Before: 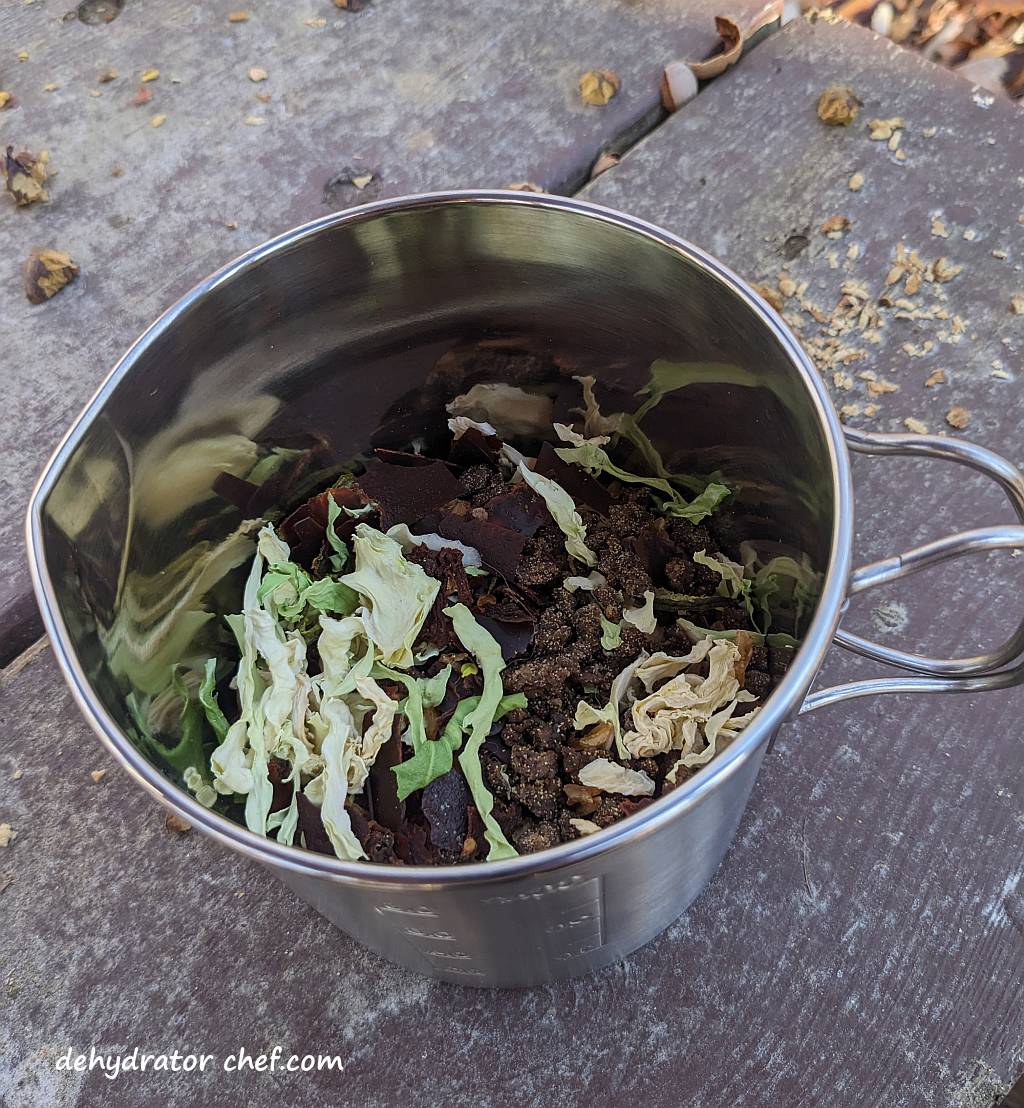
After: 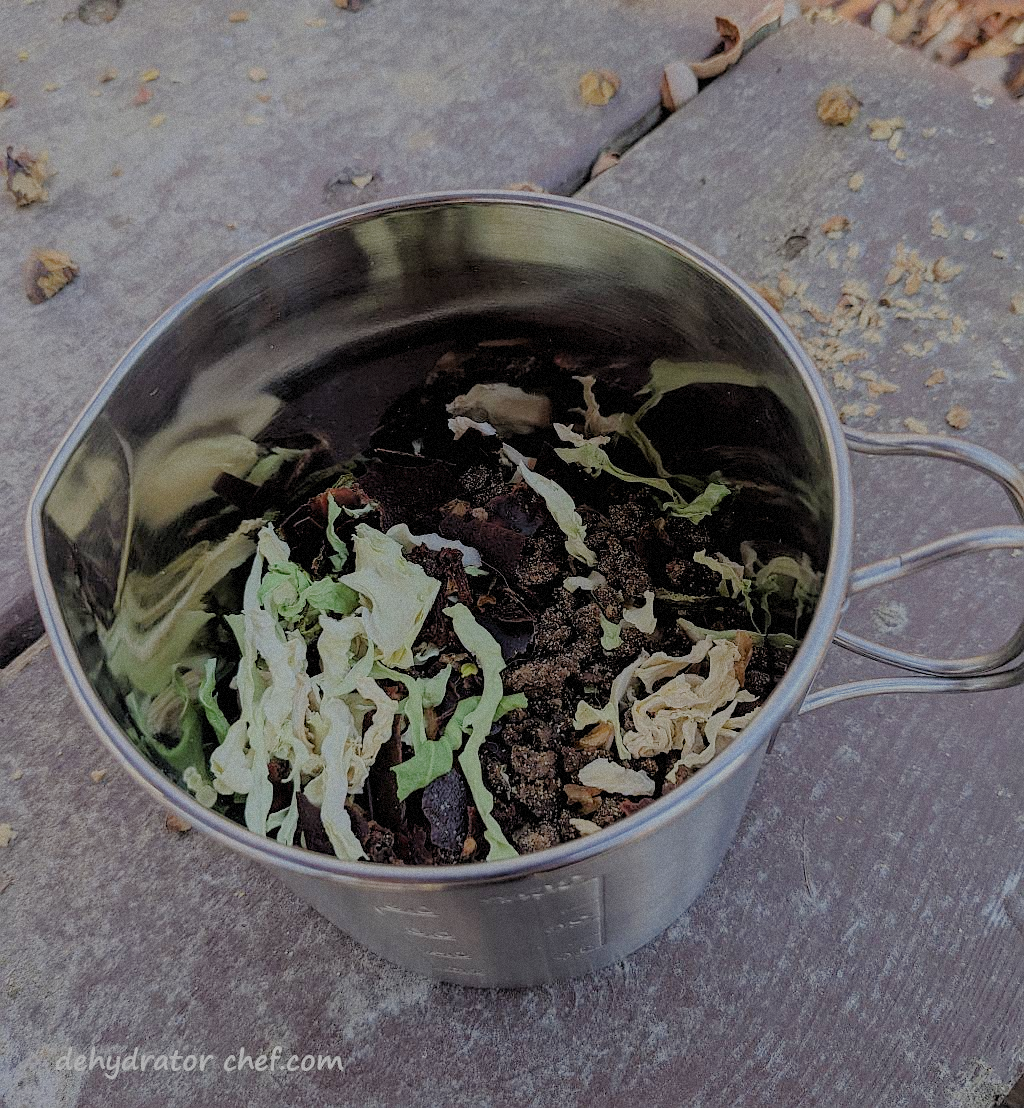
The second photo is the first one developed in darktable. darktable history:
filmic rgb: black relative exposure -4.42 EV, white relative exposure 6.58 EV, hardness 1.85, contrast 0.5
grain: mid-tones bias 0%
